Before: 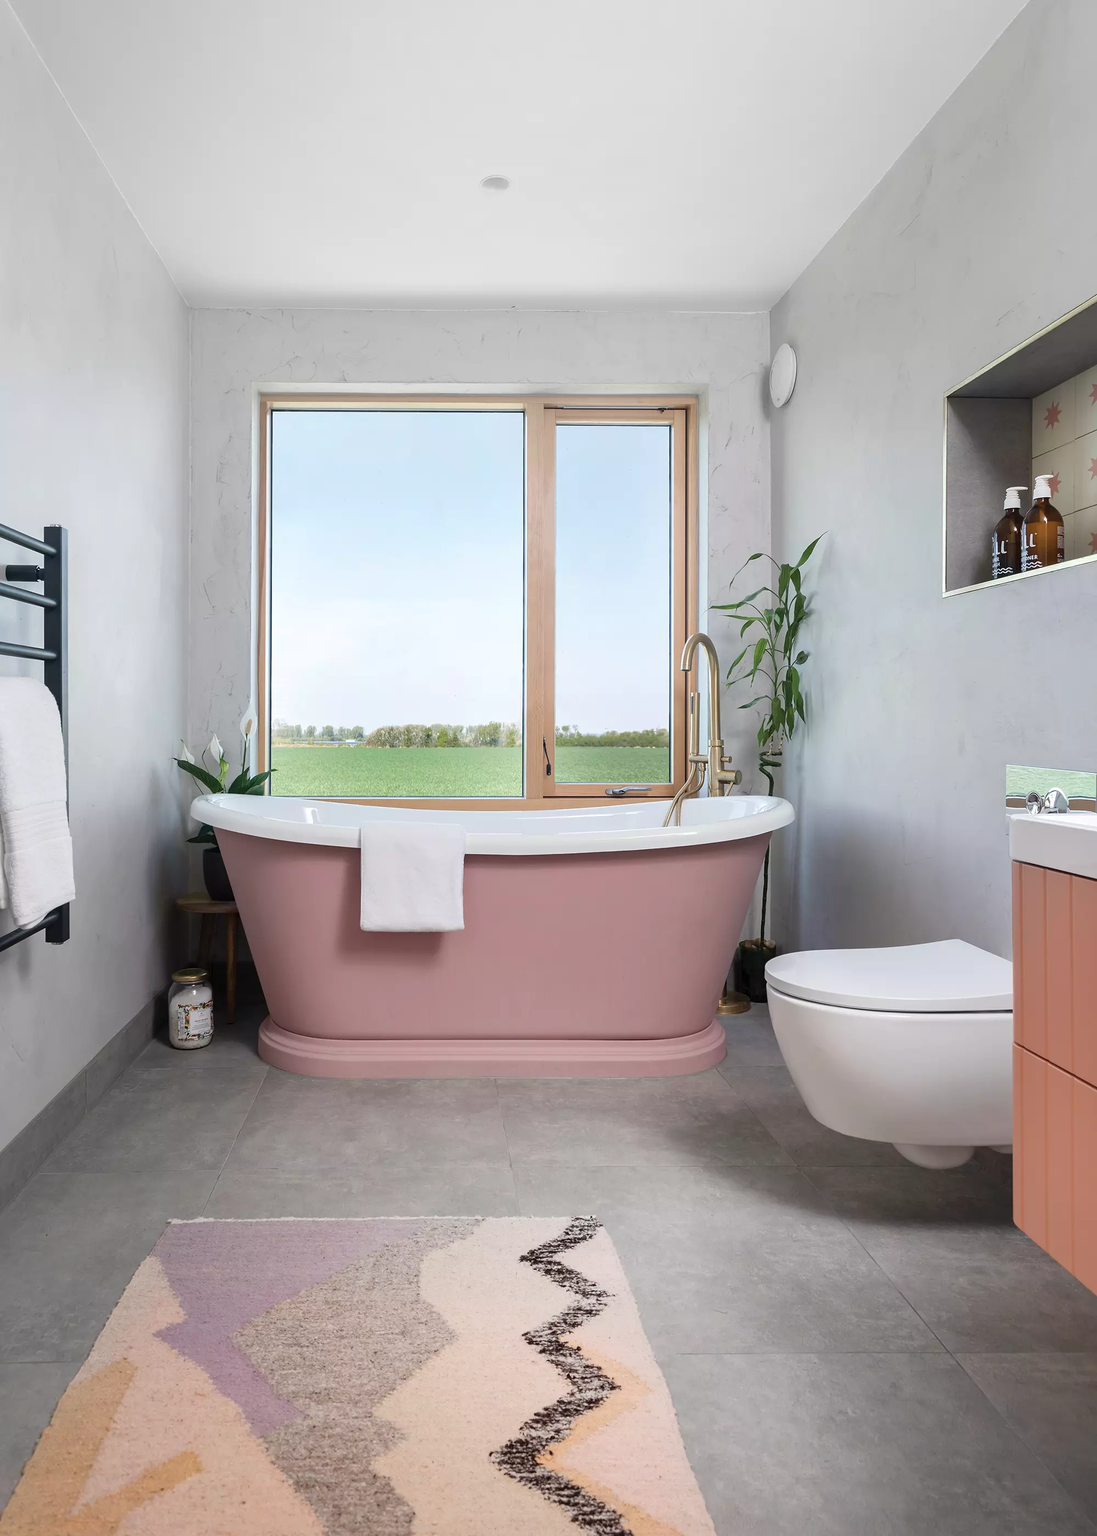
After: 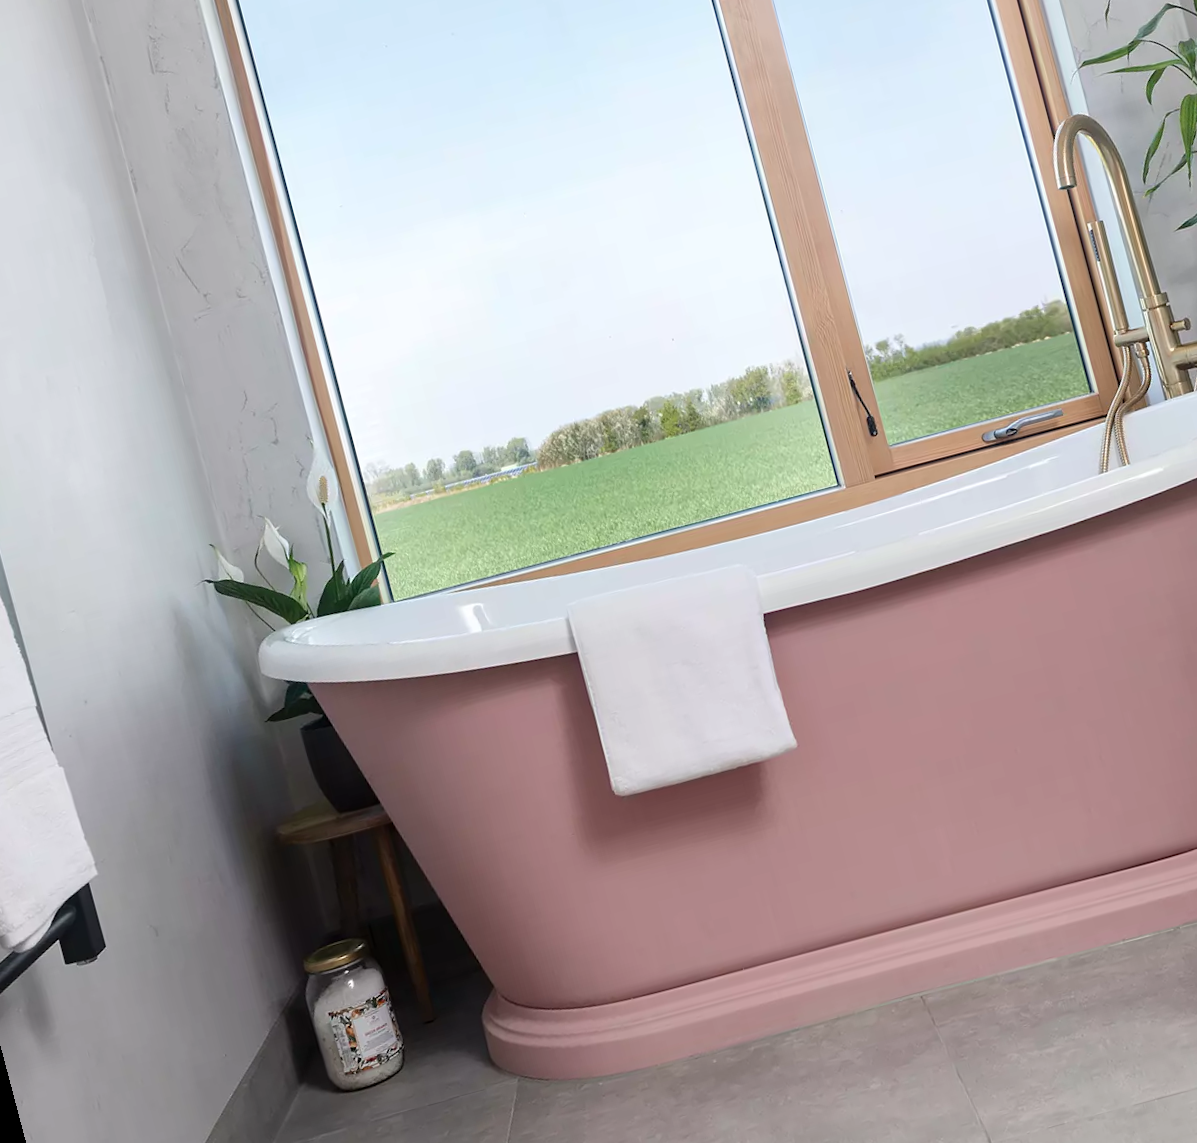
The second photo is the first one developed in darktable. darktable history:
rotate and perspective: rotation -14.8°, crop left 0.1, crop right 0.903, crop top 0.25, crop bottom 0.748
crop: left 8.966%, top 23.852%, right 34.699%, bottom 4.703%
